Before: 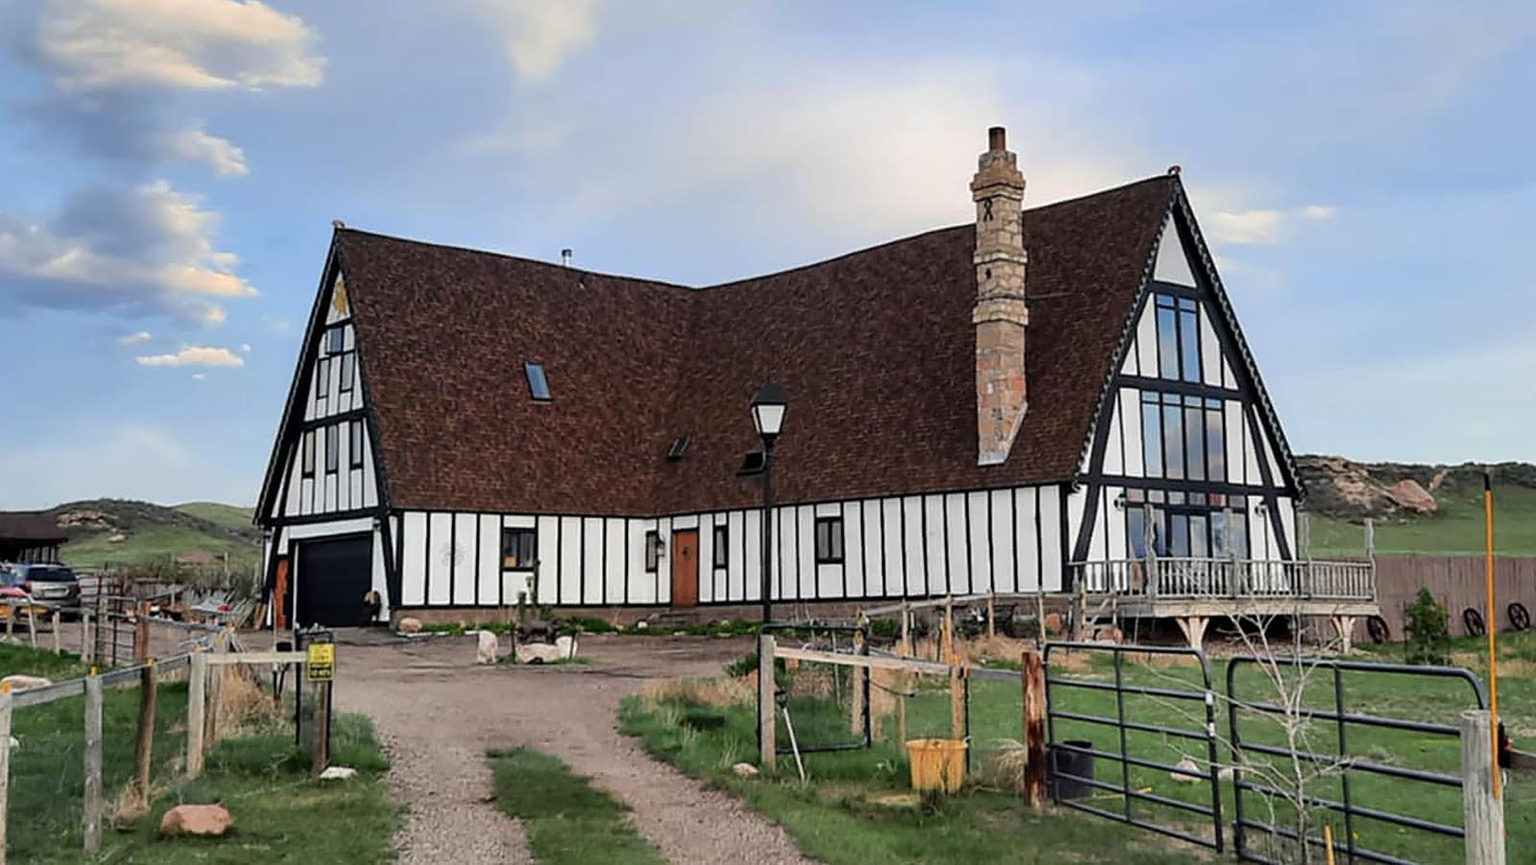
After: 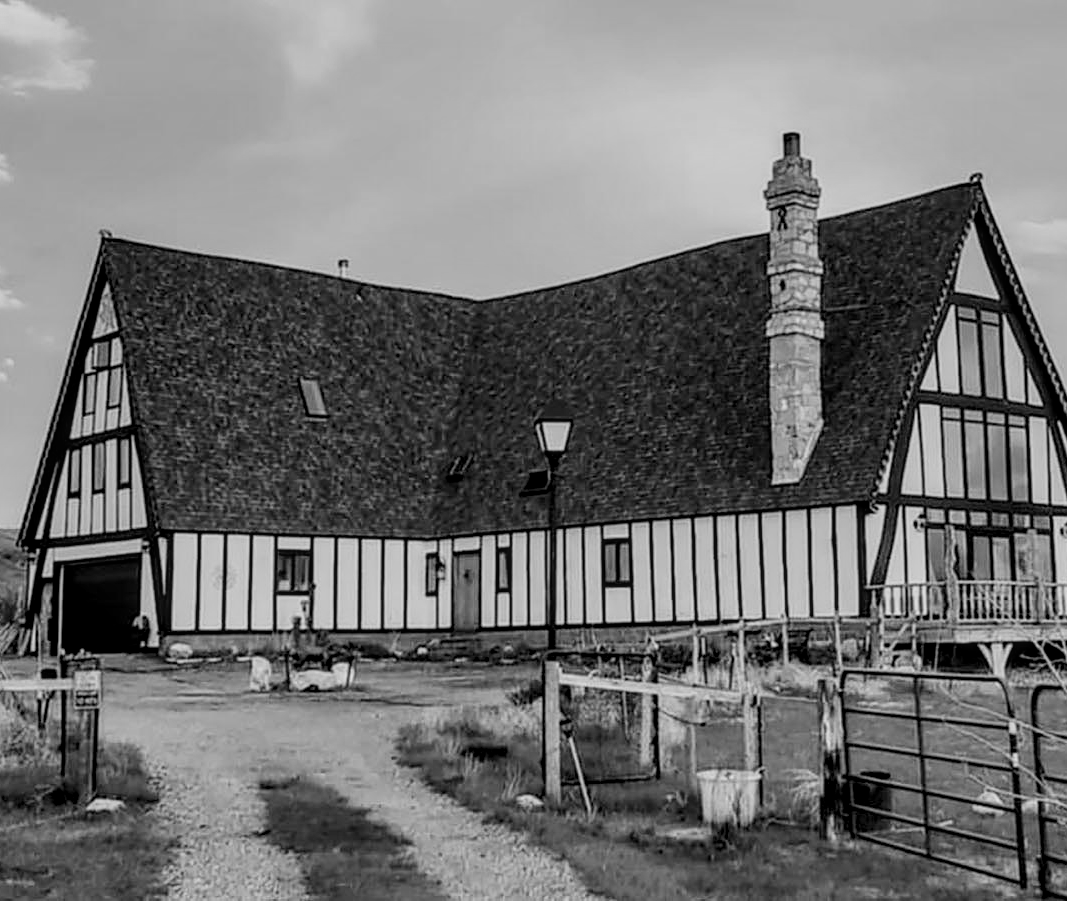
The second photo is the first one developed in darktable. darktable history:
crop and rotate: left 15.446%, right 17.836%
tone equalizer: on, module defaults
white balance: red 1.08, blue 0.791
filmic rgb: black relative exposure -16 EV, white relative exposure 6.12 EV, hardness 5.22
color zones: curves: ch0 [(0.004, 0.588) (0.116, 0.636) (0.259, 0.476) (0.423, 0.464) (0.75, 0.5)]; ch1 [(0, 0) (0.143, 0) (0.286, 0) (0.429, 0) (0.571, 0) (0.714, 0) (0.857, 0)]
local contrast: highlights 61%, detail 143%, midtone range 0.428
